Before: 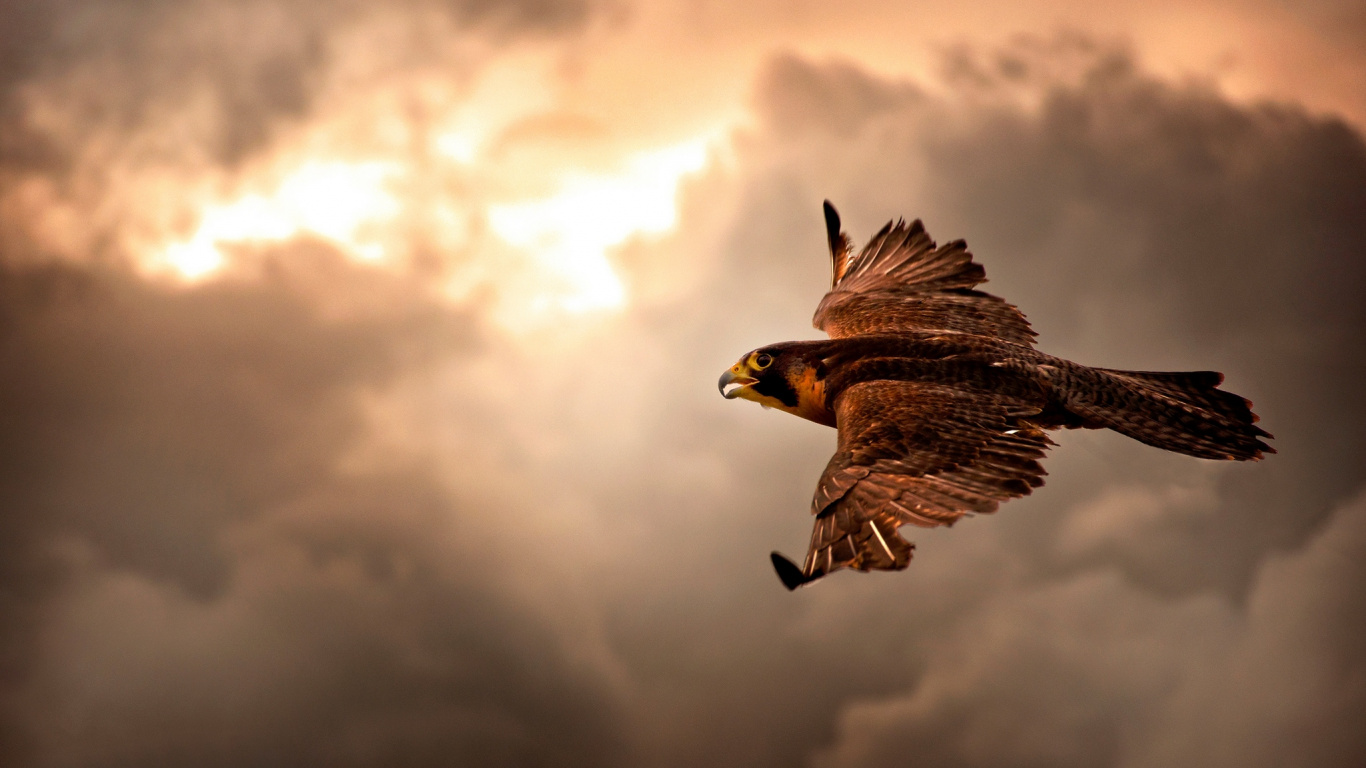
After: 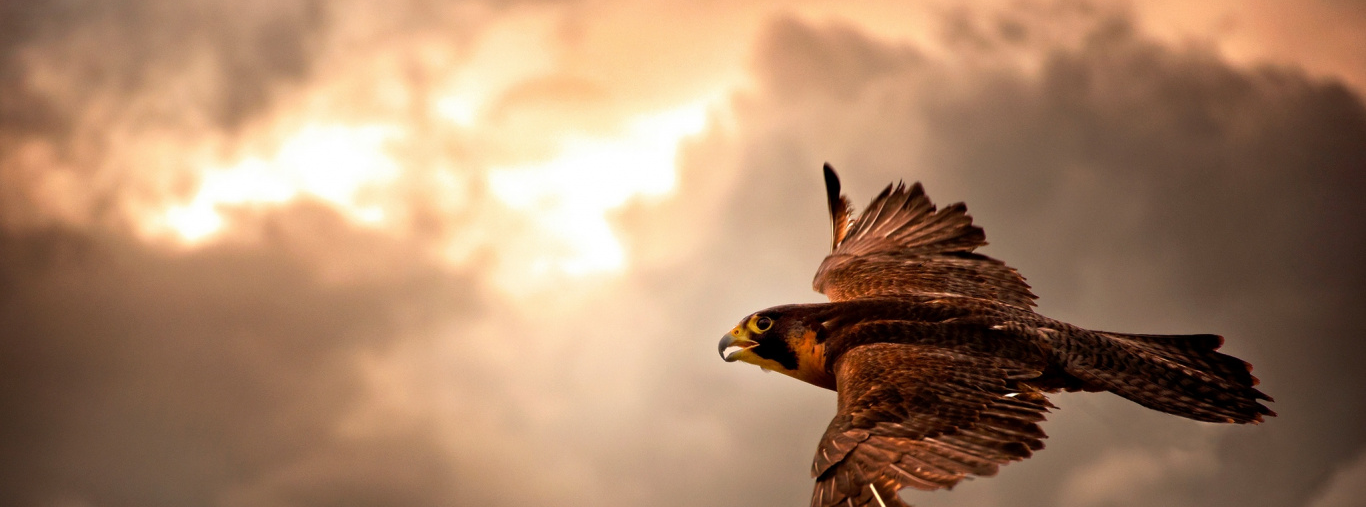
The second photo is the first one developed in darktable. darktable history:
crop and rotate: top 4.94%, bottom 28.931%
